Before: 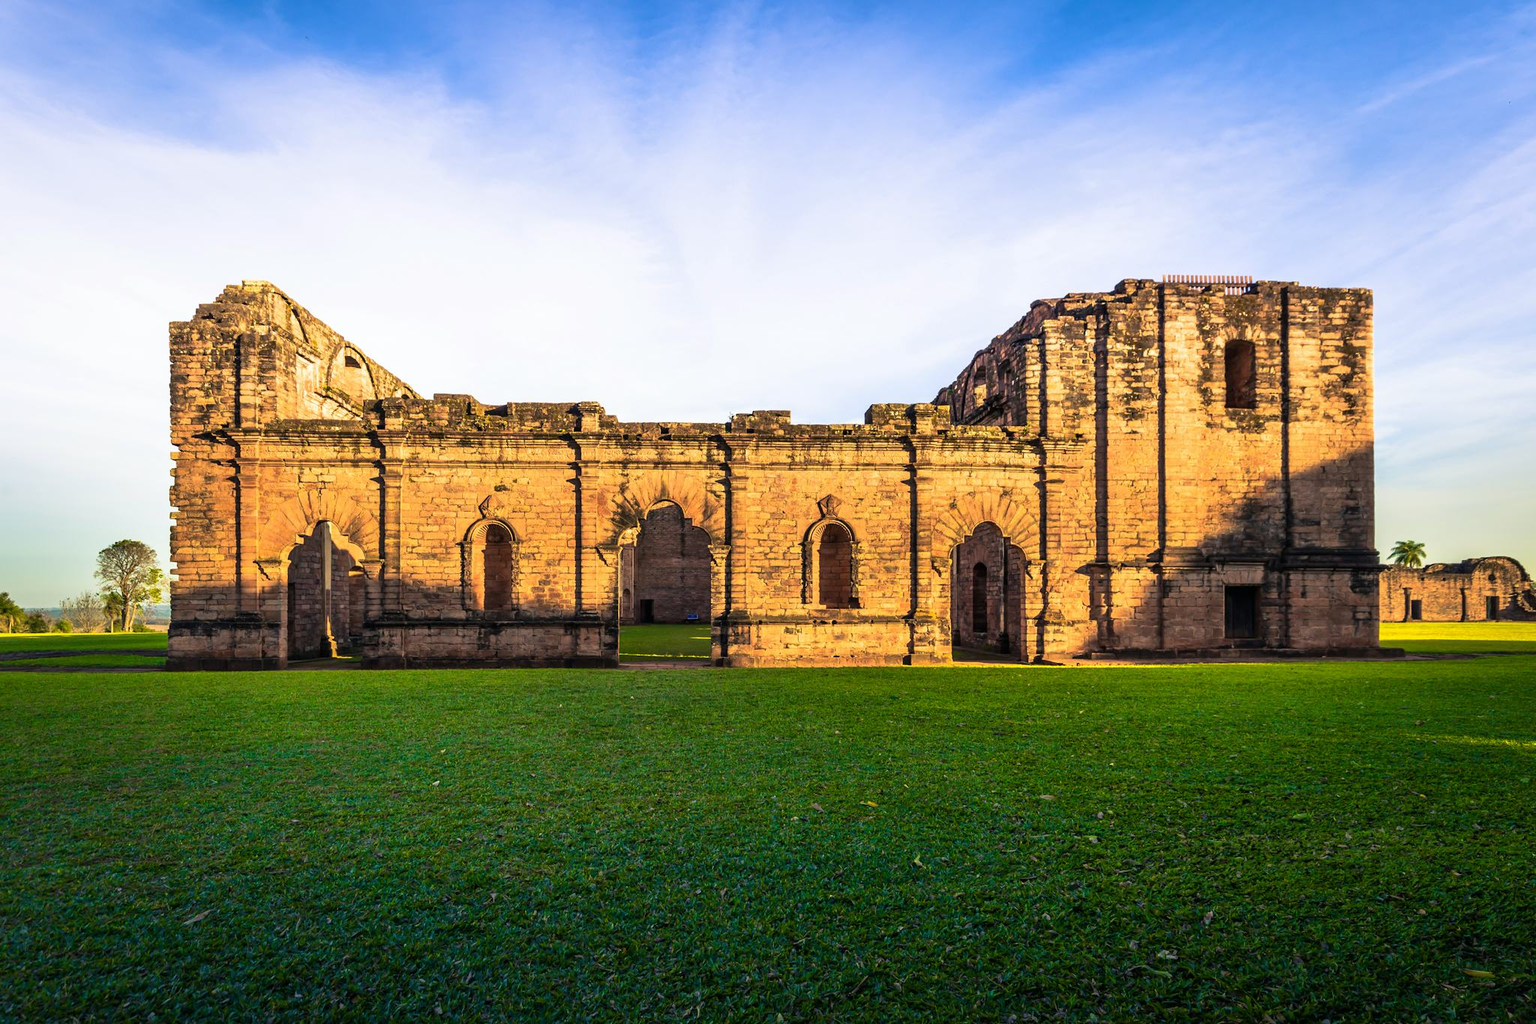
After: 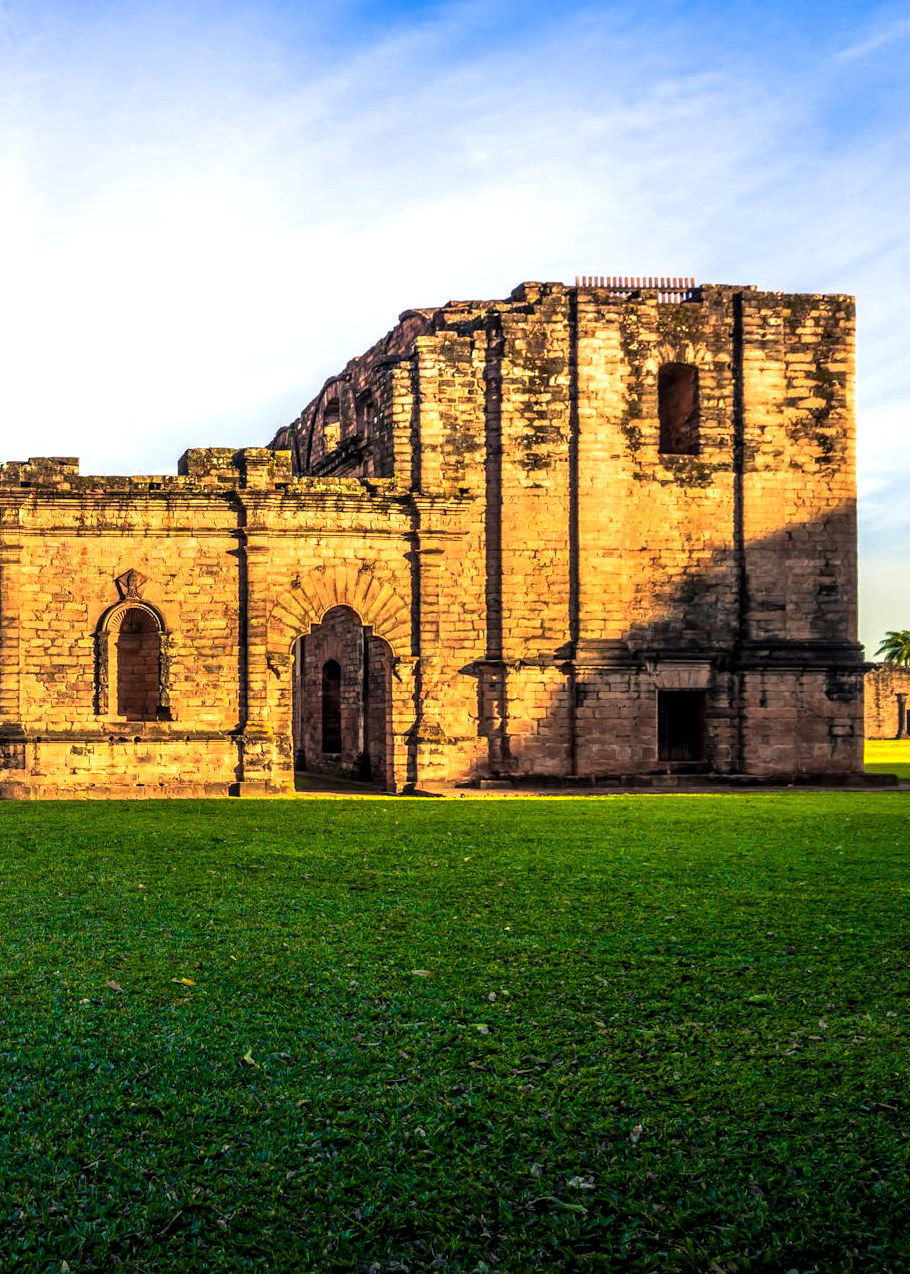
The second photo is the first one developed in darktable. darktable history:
color balance: contrast 10%
local contrast: detail 130%
levels: mode automatic, black 0.023%, white 99.97%, levels [0.062, 0.494, 0.925]
crop: left 47.628%, top 6.643%, right 7.874%
